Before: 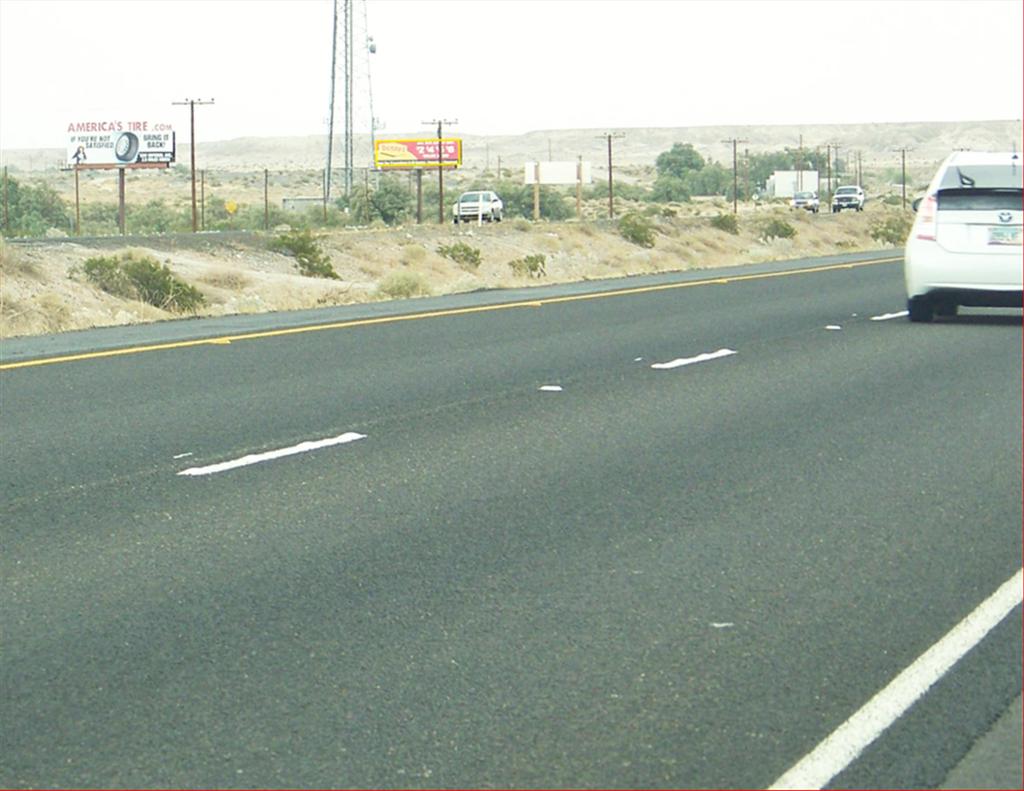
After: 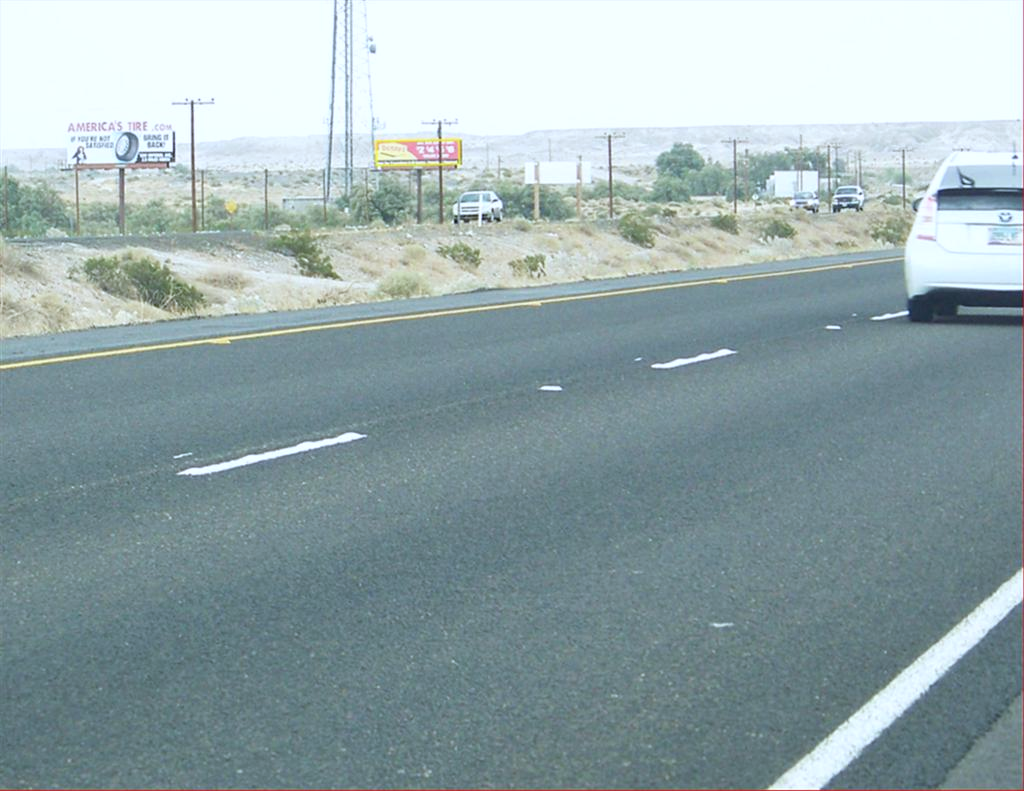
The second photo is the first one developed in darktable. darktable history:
contrast brightness saturation: saturation -0.05
color calibration: illuminant as shot in camera, x 0.37, y 0.382, temperature 4313.32 K
